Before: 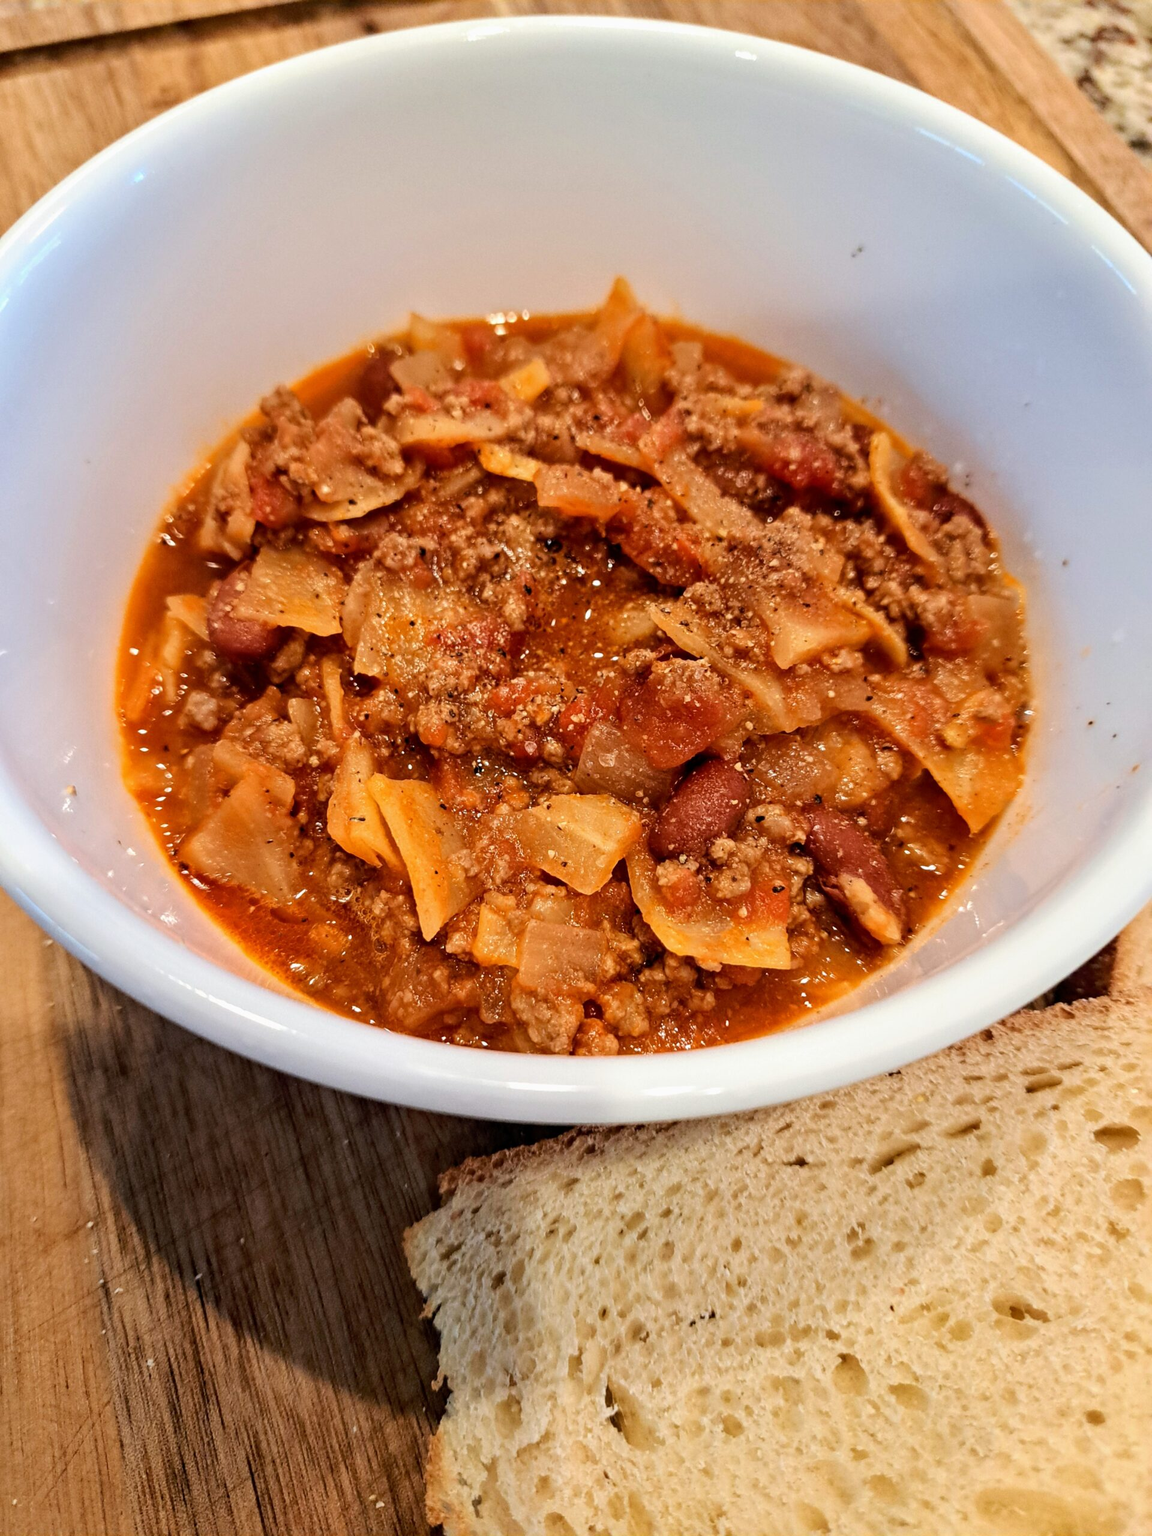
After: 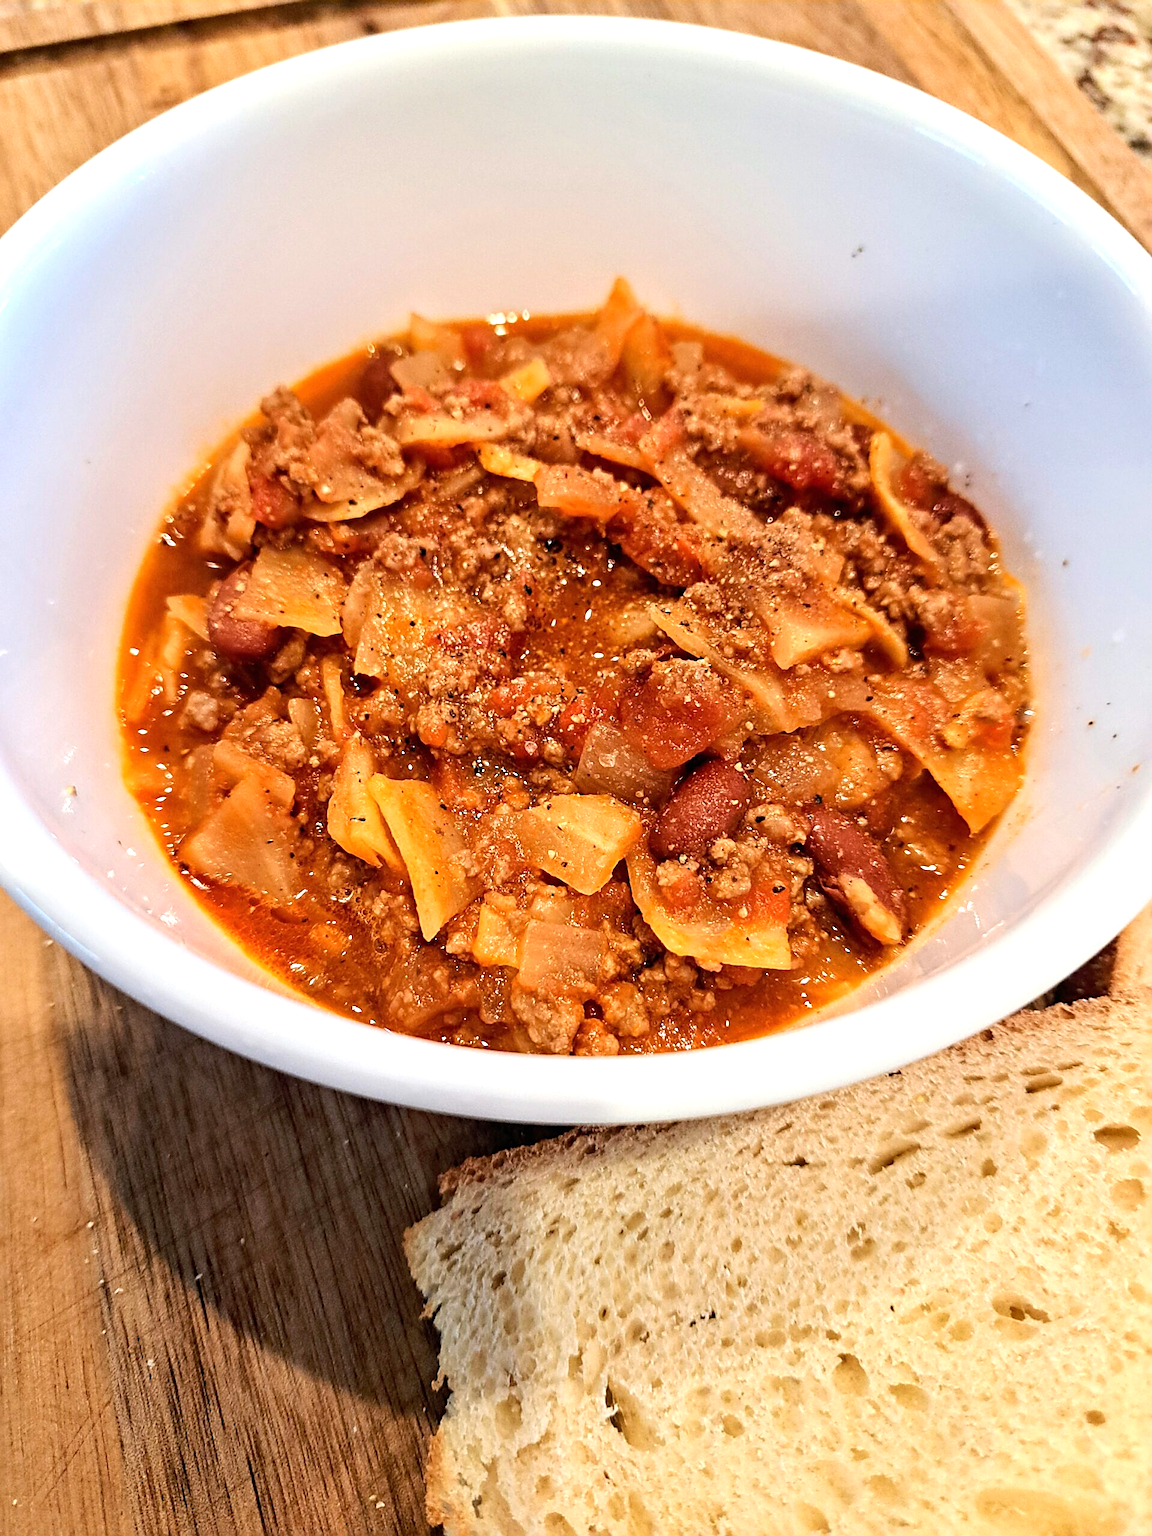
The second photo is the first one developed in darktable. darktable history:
exposure: black level correction 0, exposure 0.499 EV, compensate exposure bias true, compensate highlight preservation false
sharpen: on, module defaults
